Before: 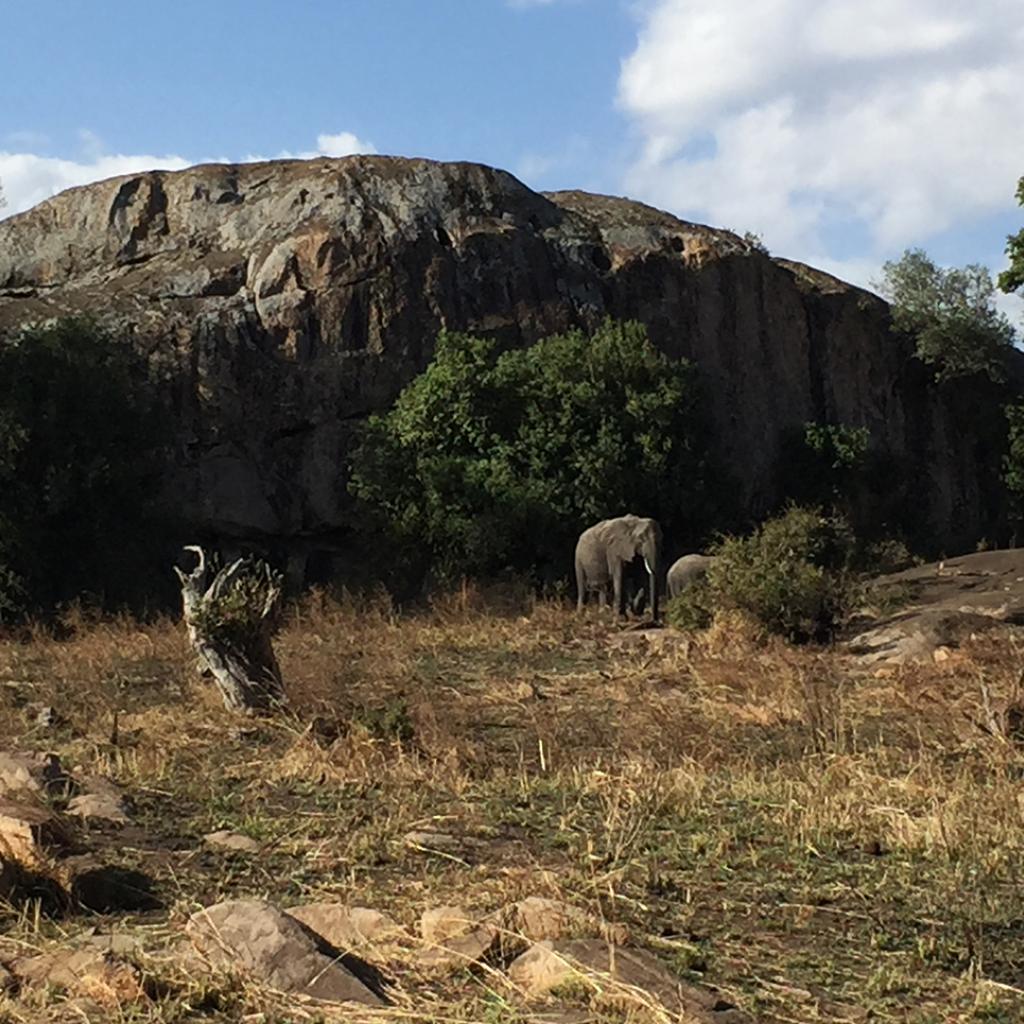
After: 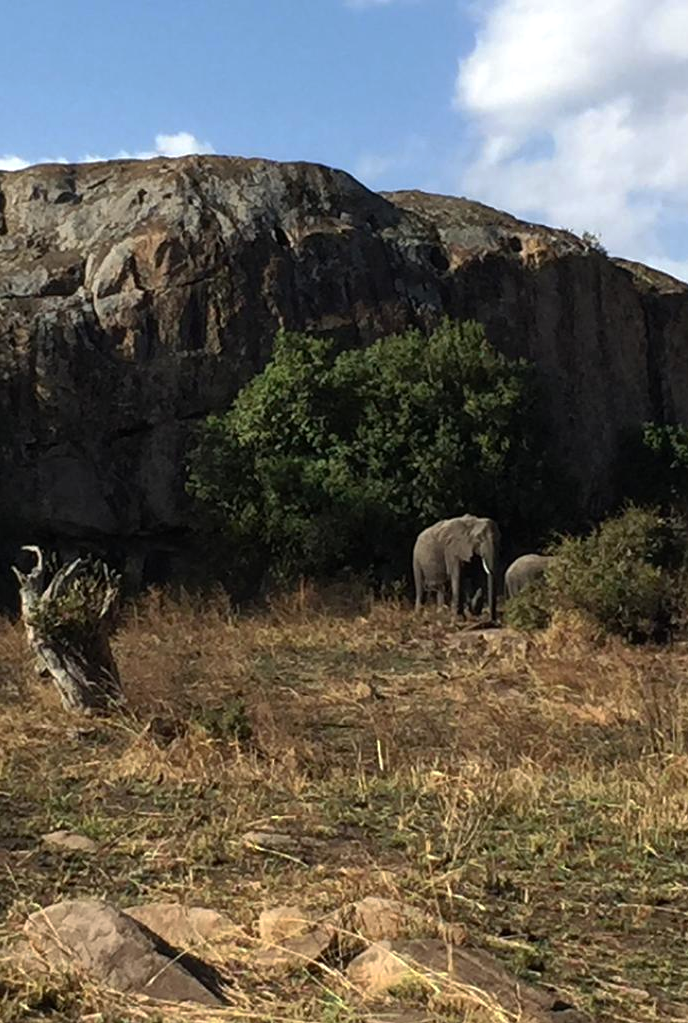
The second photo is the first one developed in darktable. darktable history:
crop and rotate: left 15.827%, right 16.908%
exposure: exposure 0.189 EV, compensate exposure bias true, compensate highlight preservation false
base curve: curves: ch0 [(0, 0) (0.74, 0.67) (1, 1)], preserve colors none
